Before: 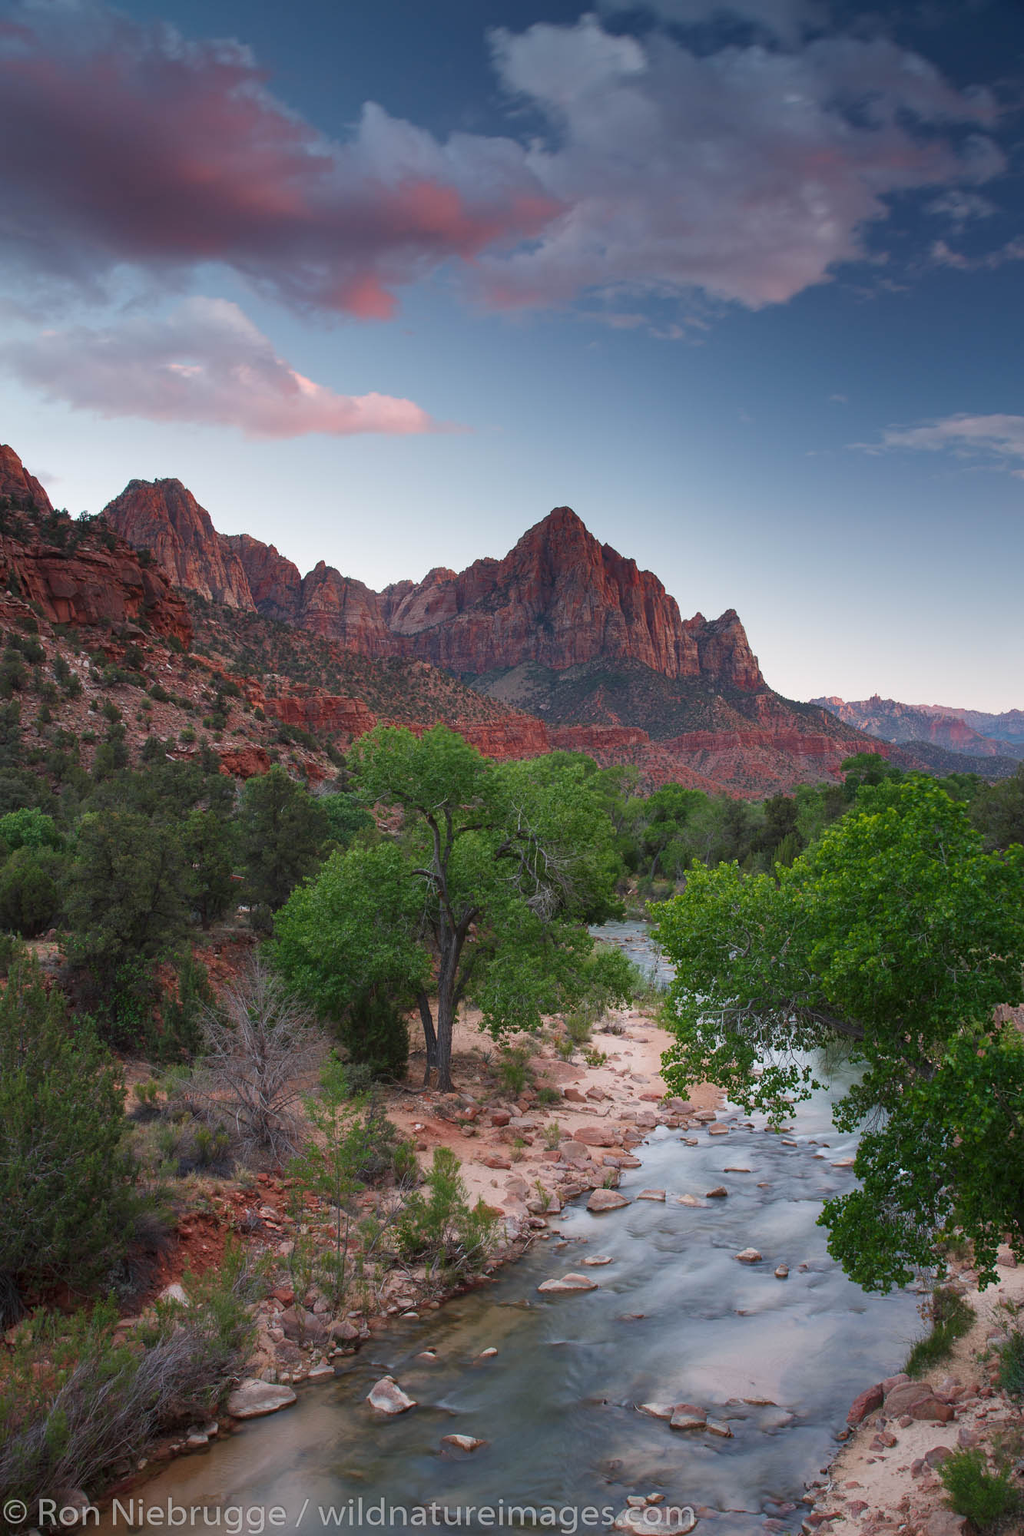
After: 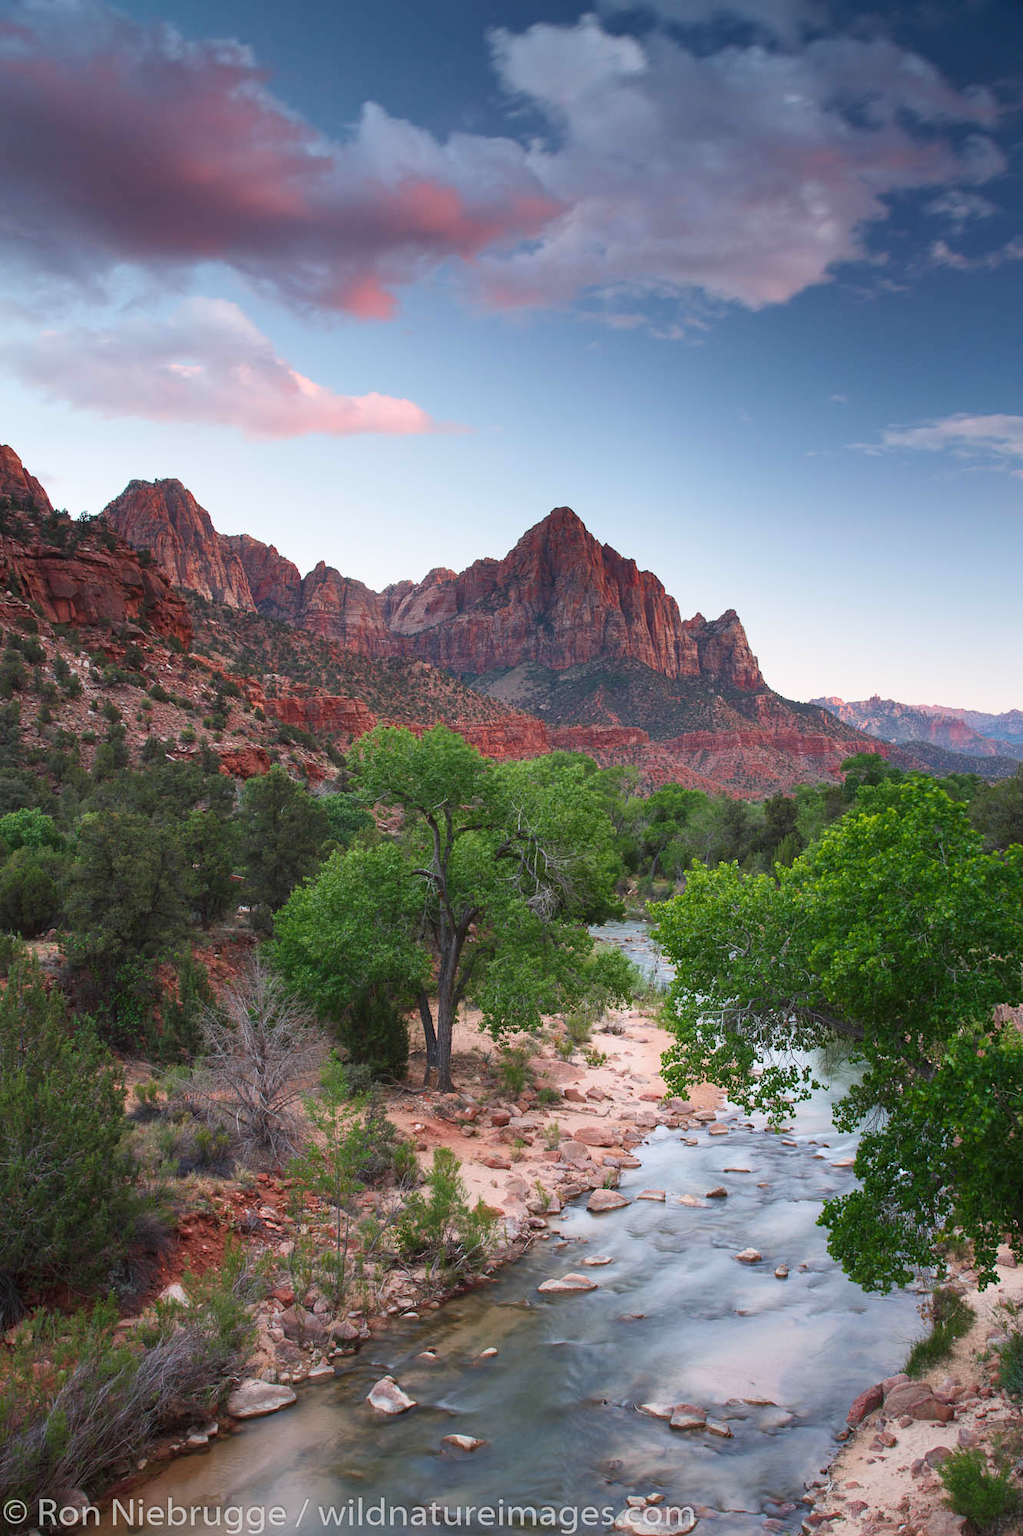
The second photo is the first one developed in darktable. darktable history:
contrast brightness saturation: contrast 0.202, brightness 0.153, saturation 0.138
